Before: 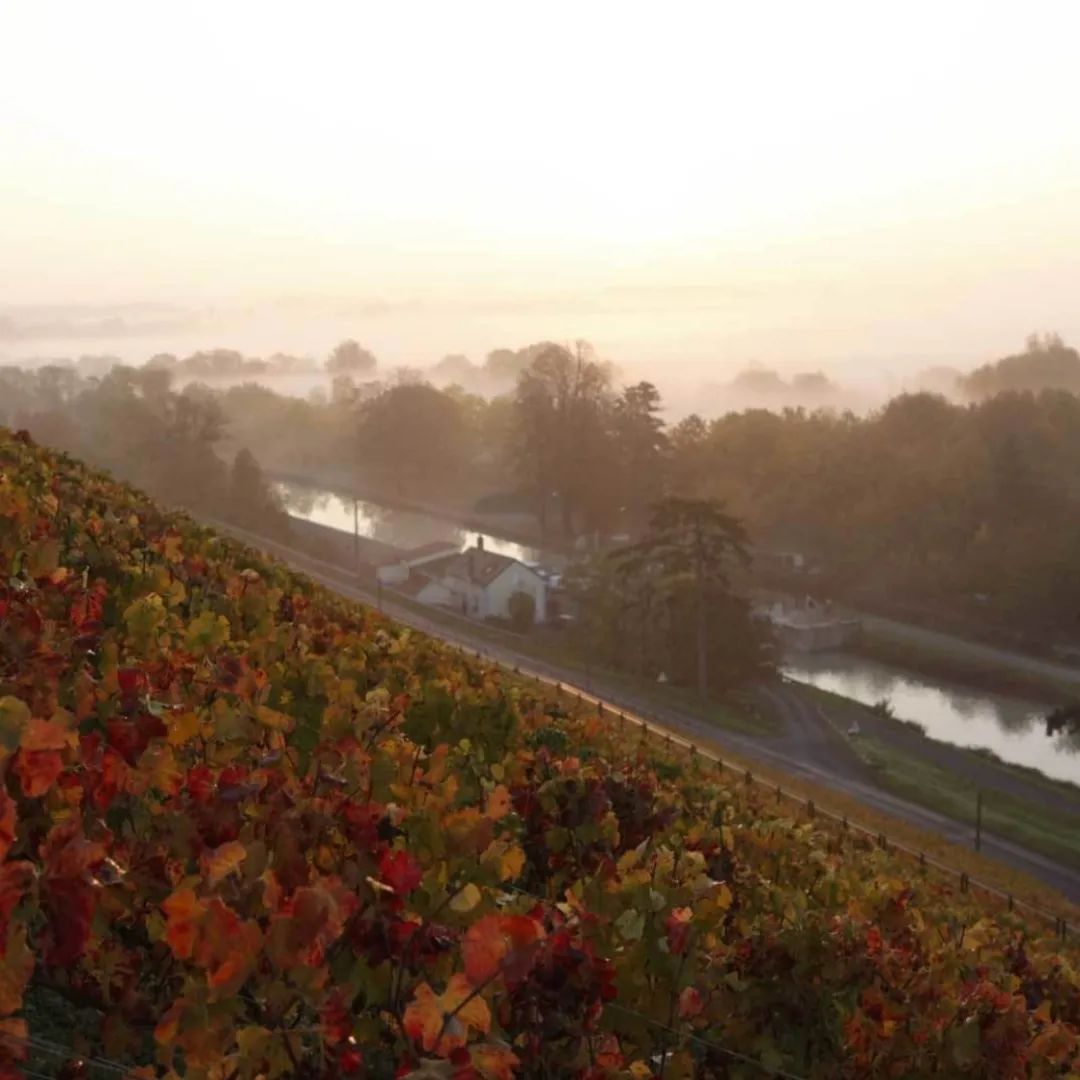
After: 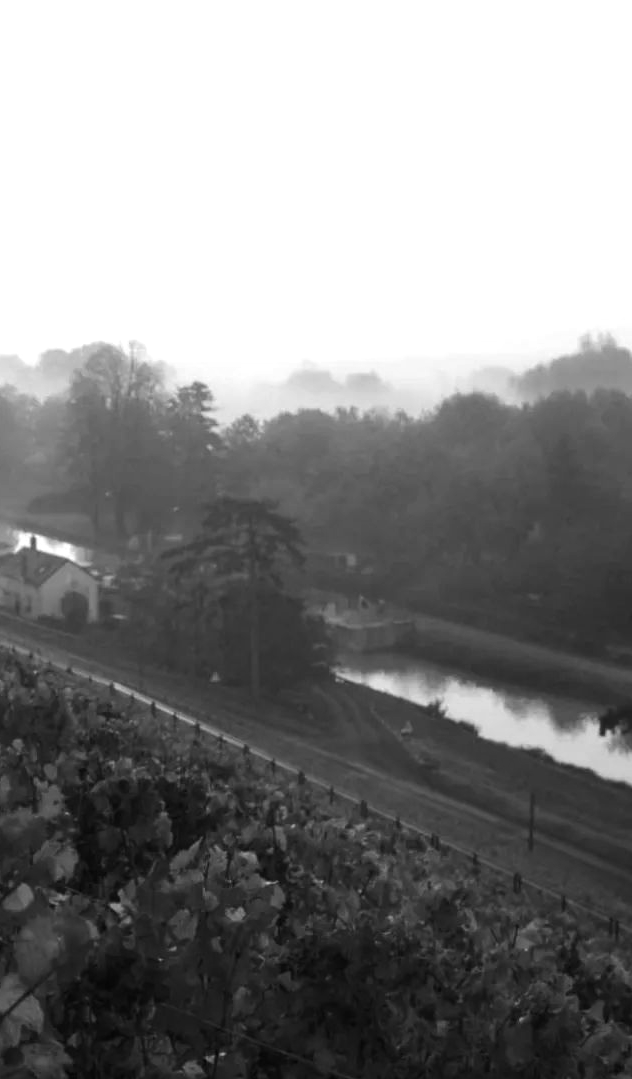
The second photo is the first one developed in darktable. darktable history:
tone equalizer: -8 EV -0.417 EV, -7 EV -0.389 EV, -6 EV -0.333 EV, -5 EV -0.222 EV, -3 EV 0.222 EV, -2 EV 0.333 EV, -1 EV 0.389 EV, +0 EV 0.417 EV, edges refinement/feathering 500, mask exposure compensation -1.57 EV, preserve details no
crop: left 41.402%
monochrome: a -3.63, b -0.465
